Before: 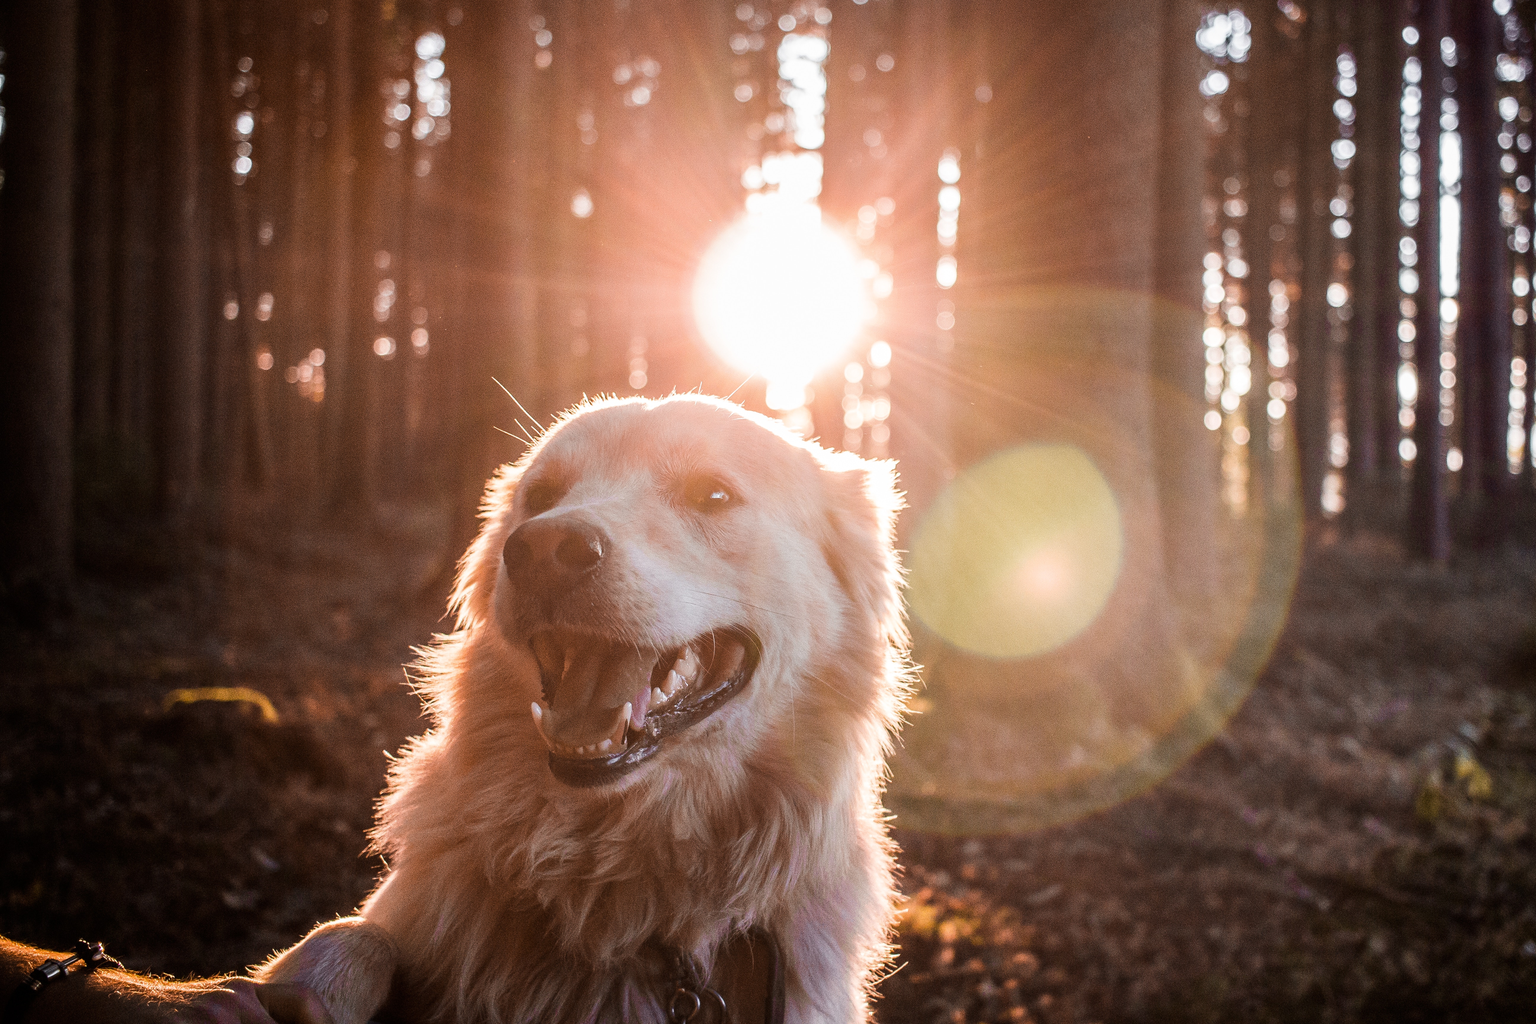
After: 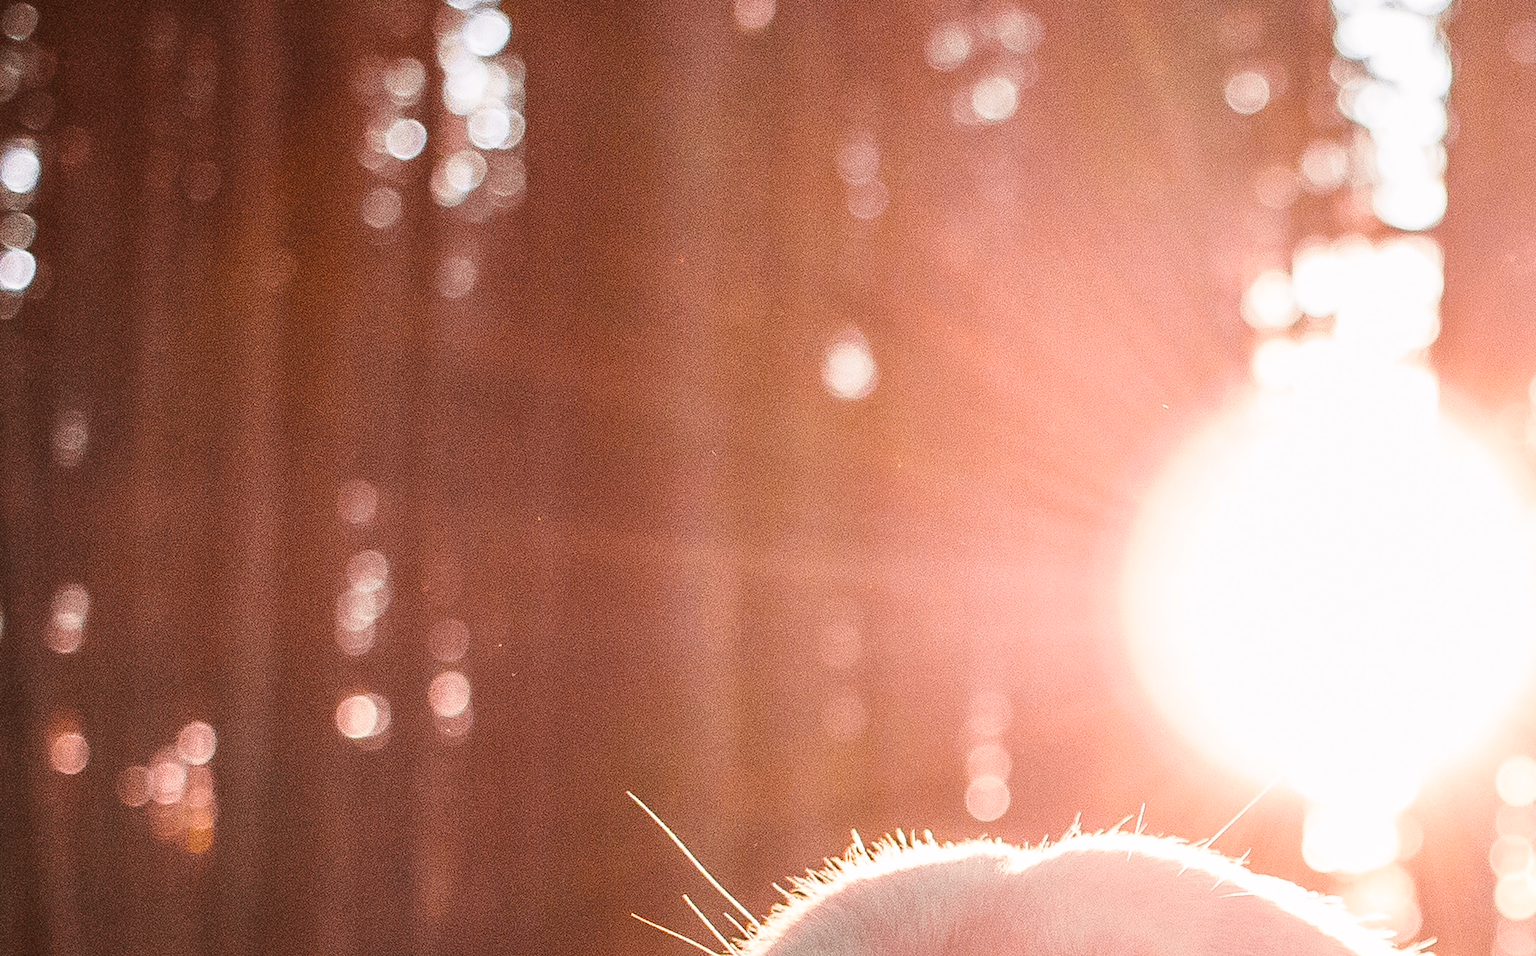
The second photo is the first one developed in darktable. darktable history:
crop: left 15.452%, top 5.459%, right 43.956%, bottom 56.62%
tone curve: curves: ch0 [(0, 0.024) (0.119, 0.146) (0.474, 0.464) (0.718, 0.721) (0.817, 0.839) (1, 0.998)]; ch1 [(0, 0) (0.377, 0.416) (0.439, 0.451) (0.477, 0.477) (0.501, 0.504) (0.538, 0.544) (0.58, 0.602) (0.664, 0.676) (0.783, 0.804) (1, 1)]; ch2 [(0, 0) (0.38, 0.405) (0.463, 0.456) (0.498, 0.497) (0.524, 0.535) (0.578, 0.576) (0.648, 0.665) (1, 1)], color space Lab, independent channels, preserve colors none
